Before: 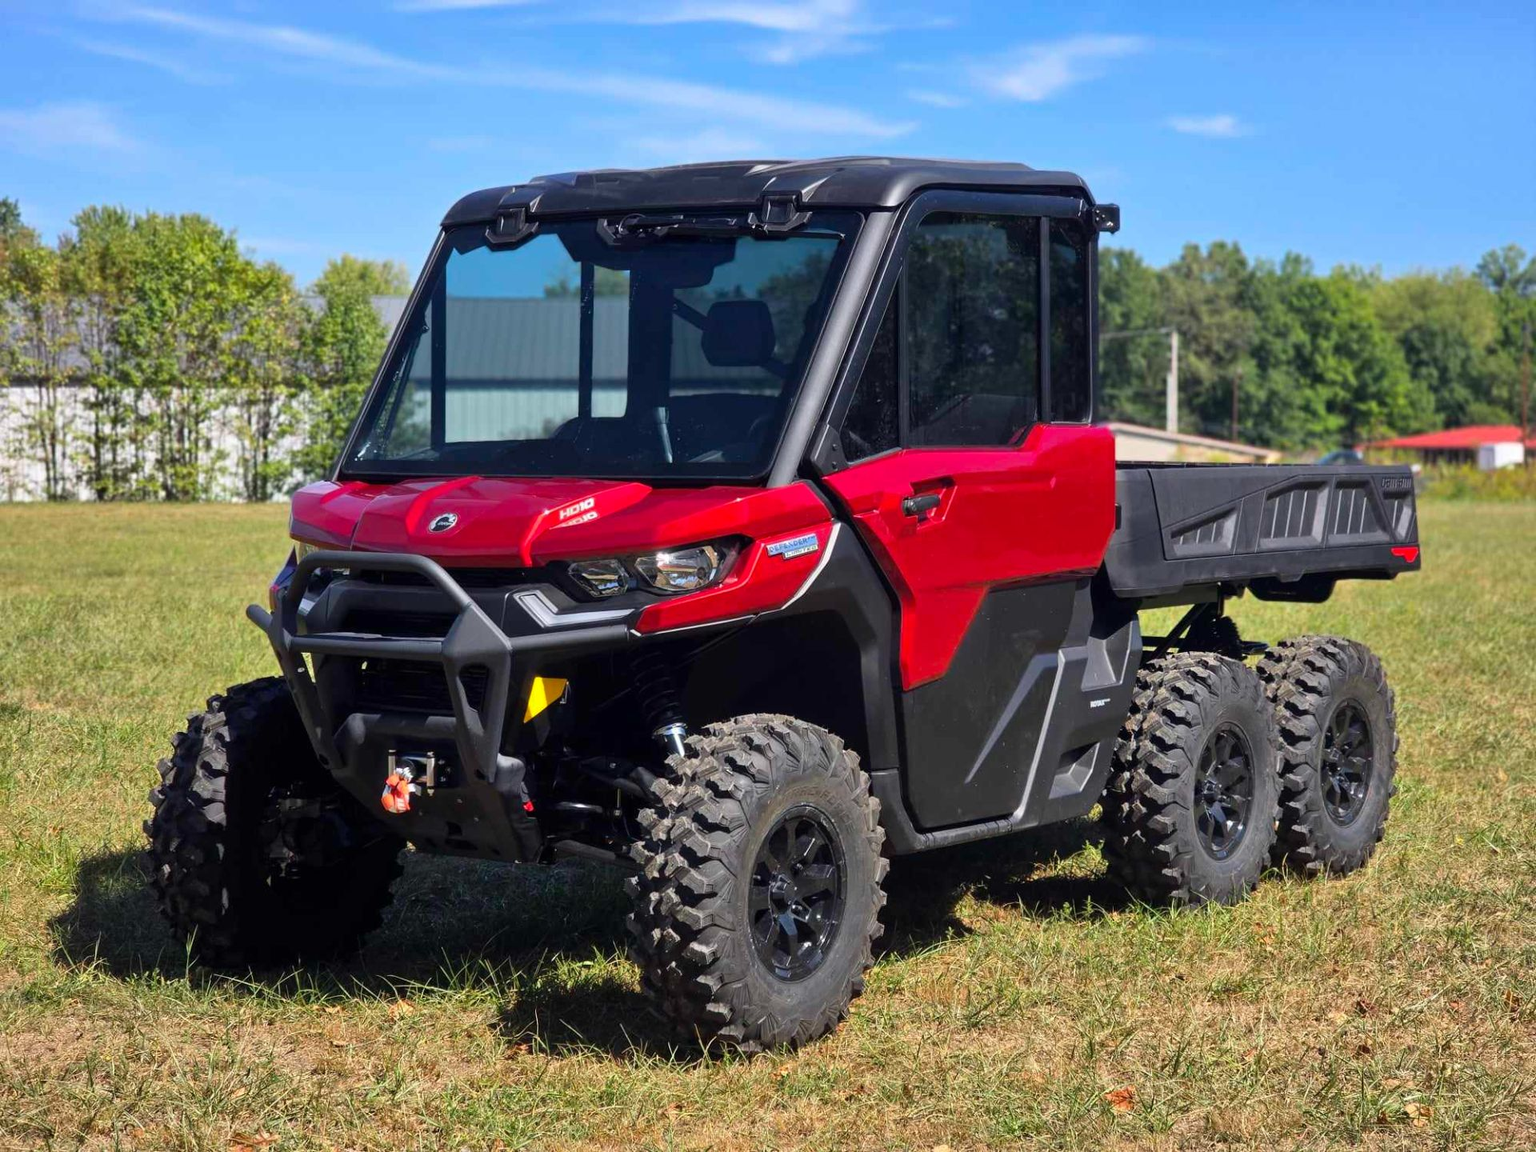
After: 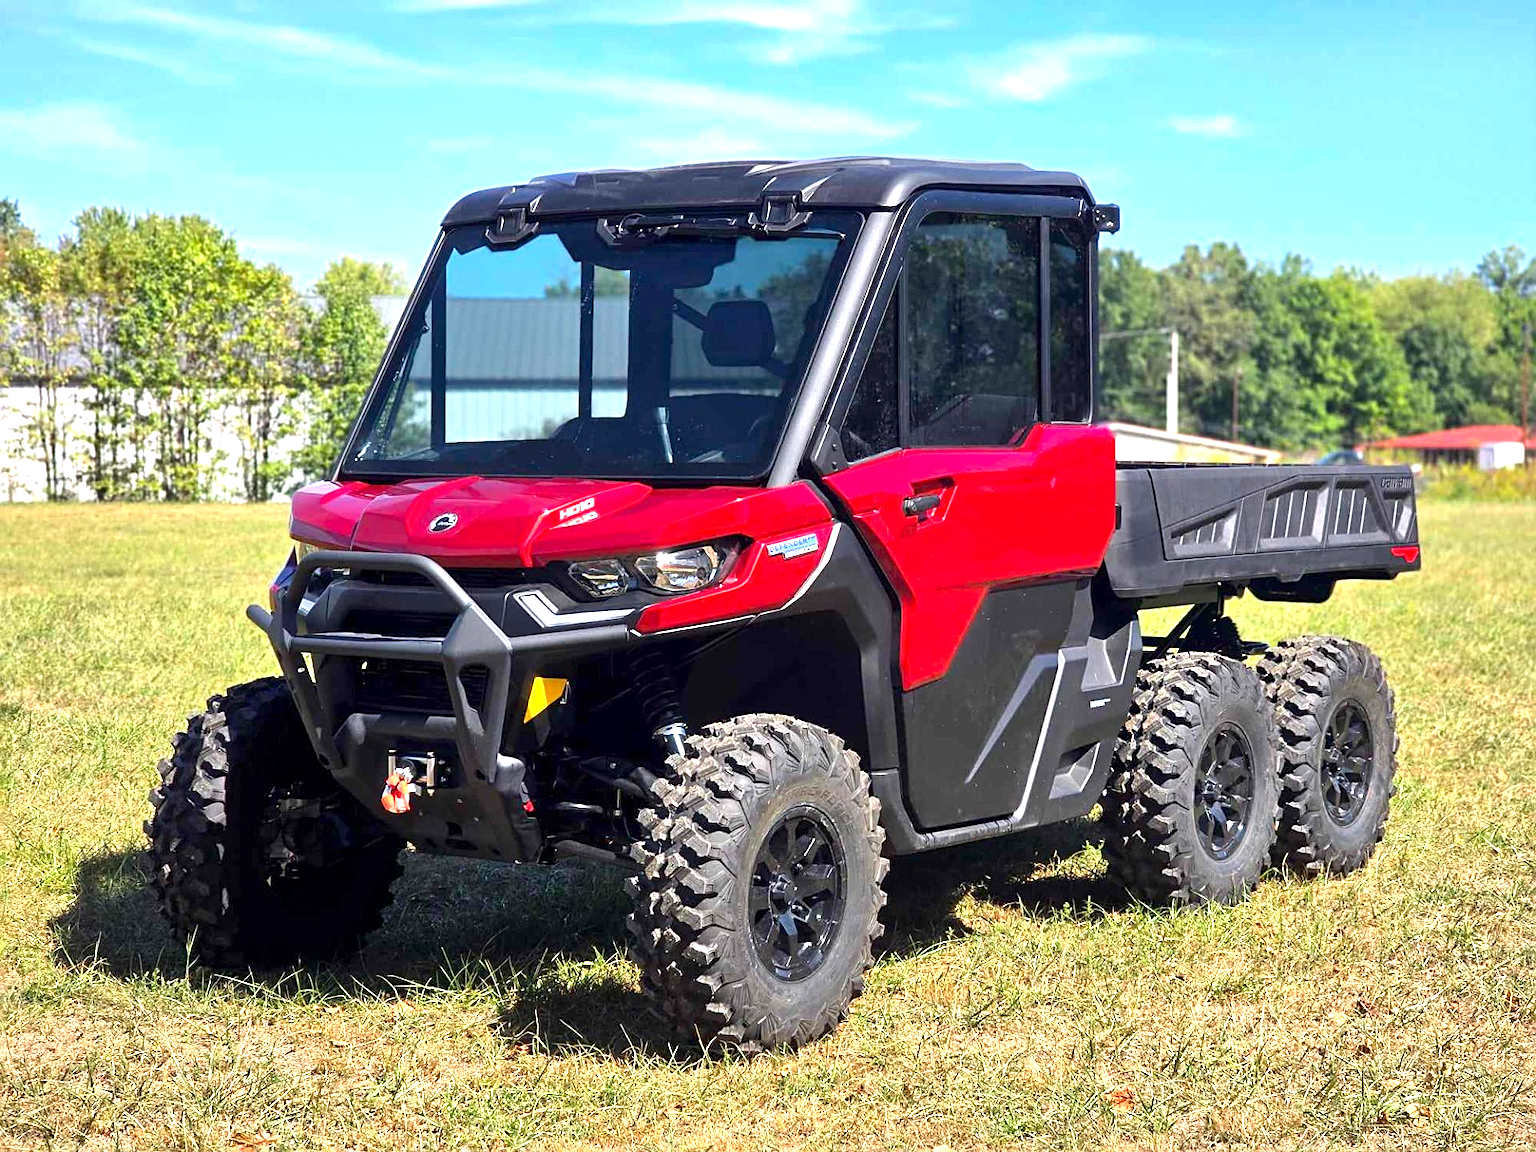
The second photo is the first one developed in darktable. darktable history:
exposure: black level correction 0.001, exposure 1.045 EV, compensate exposure bias true, compensate highlight preservation false
sharpen: on, module defaults
